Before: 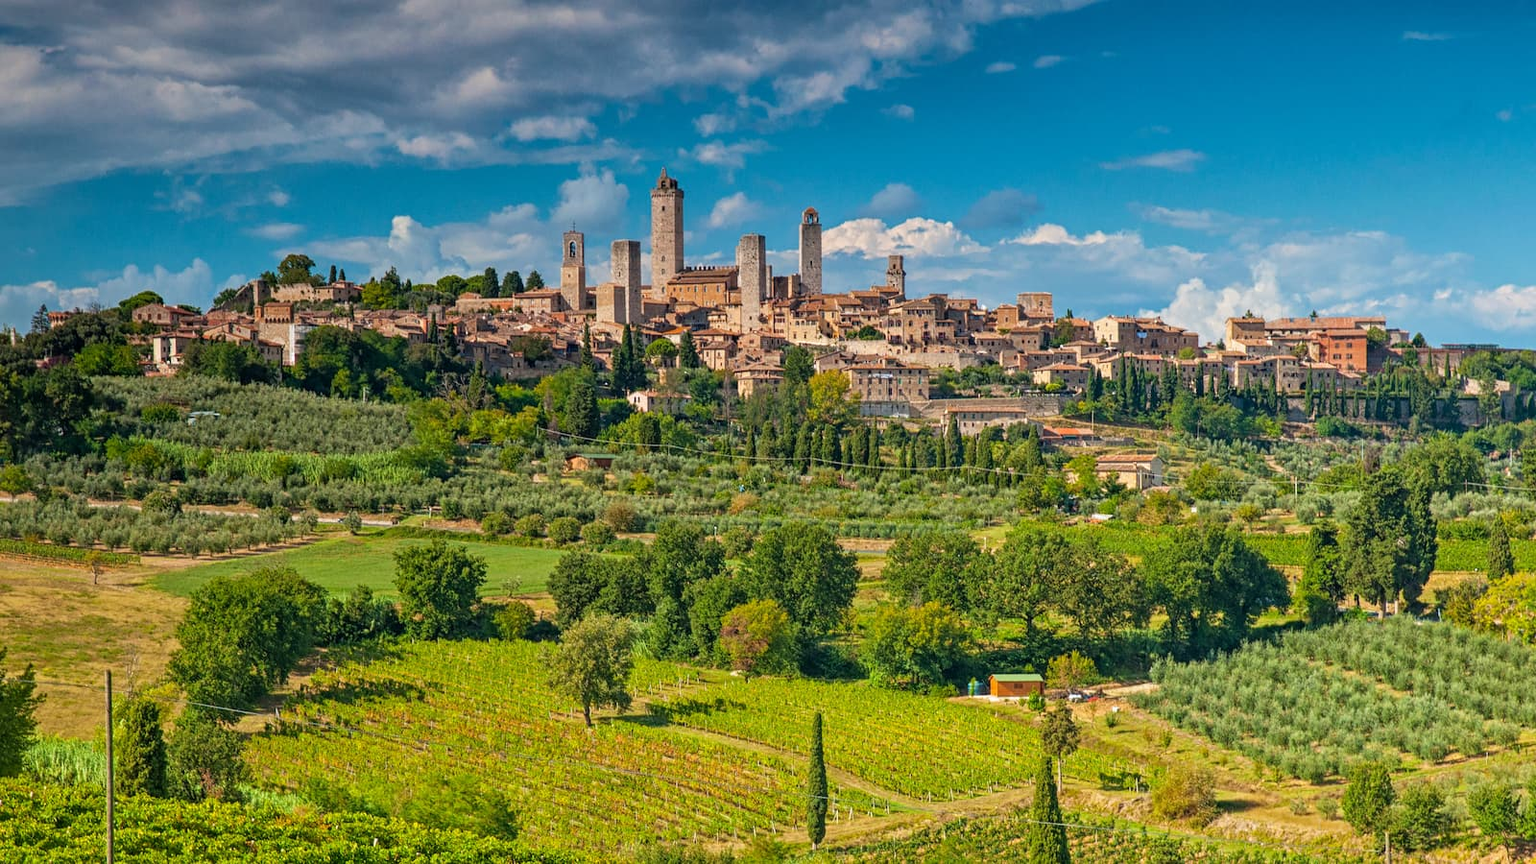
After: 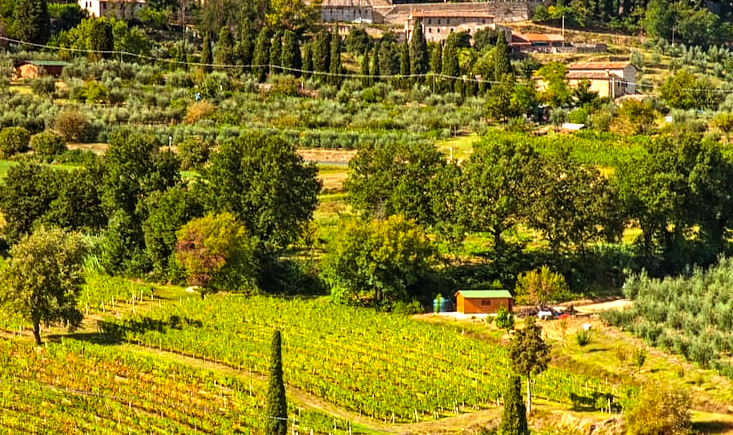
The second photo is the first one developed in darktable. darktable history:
shadows and highlights: shadows 5, soften with gaussian
crop: left 35.976%, top 45.819%, right 18.162%, bottom 5.807%
tone equalizer: -8 EV -0.75 EV, -7 EV -0.7 EV, -6 EV -0.6 EV, -5 EV -0.4 EV, -3 EV 0.4 EV, -2 EV 0.6 EV, -1 EV 0.7 EV, +0 EV 0.75 EV, edges refinement/feathering 500, mask exposure compensation -1.57 EV, preserve details no
rgb levels: mode RGB, independent channels, levels [[0, 0.5, 1], [0, 0.521, 1], [0, 0.536, 1]]
